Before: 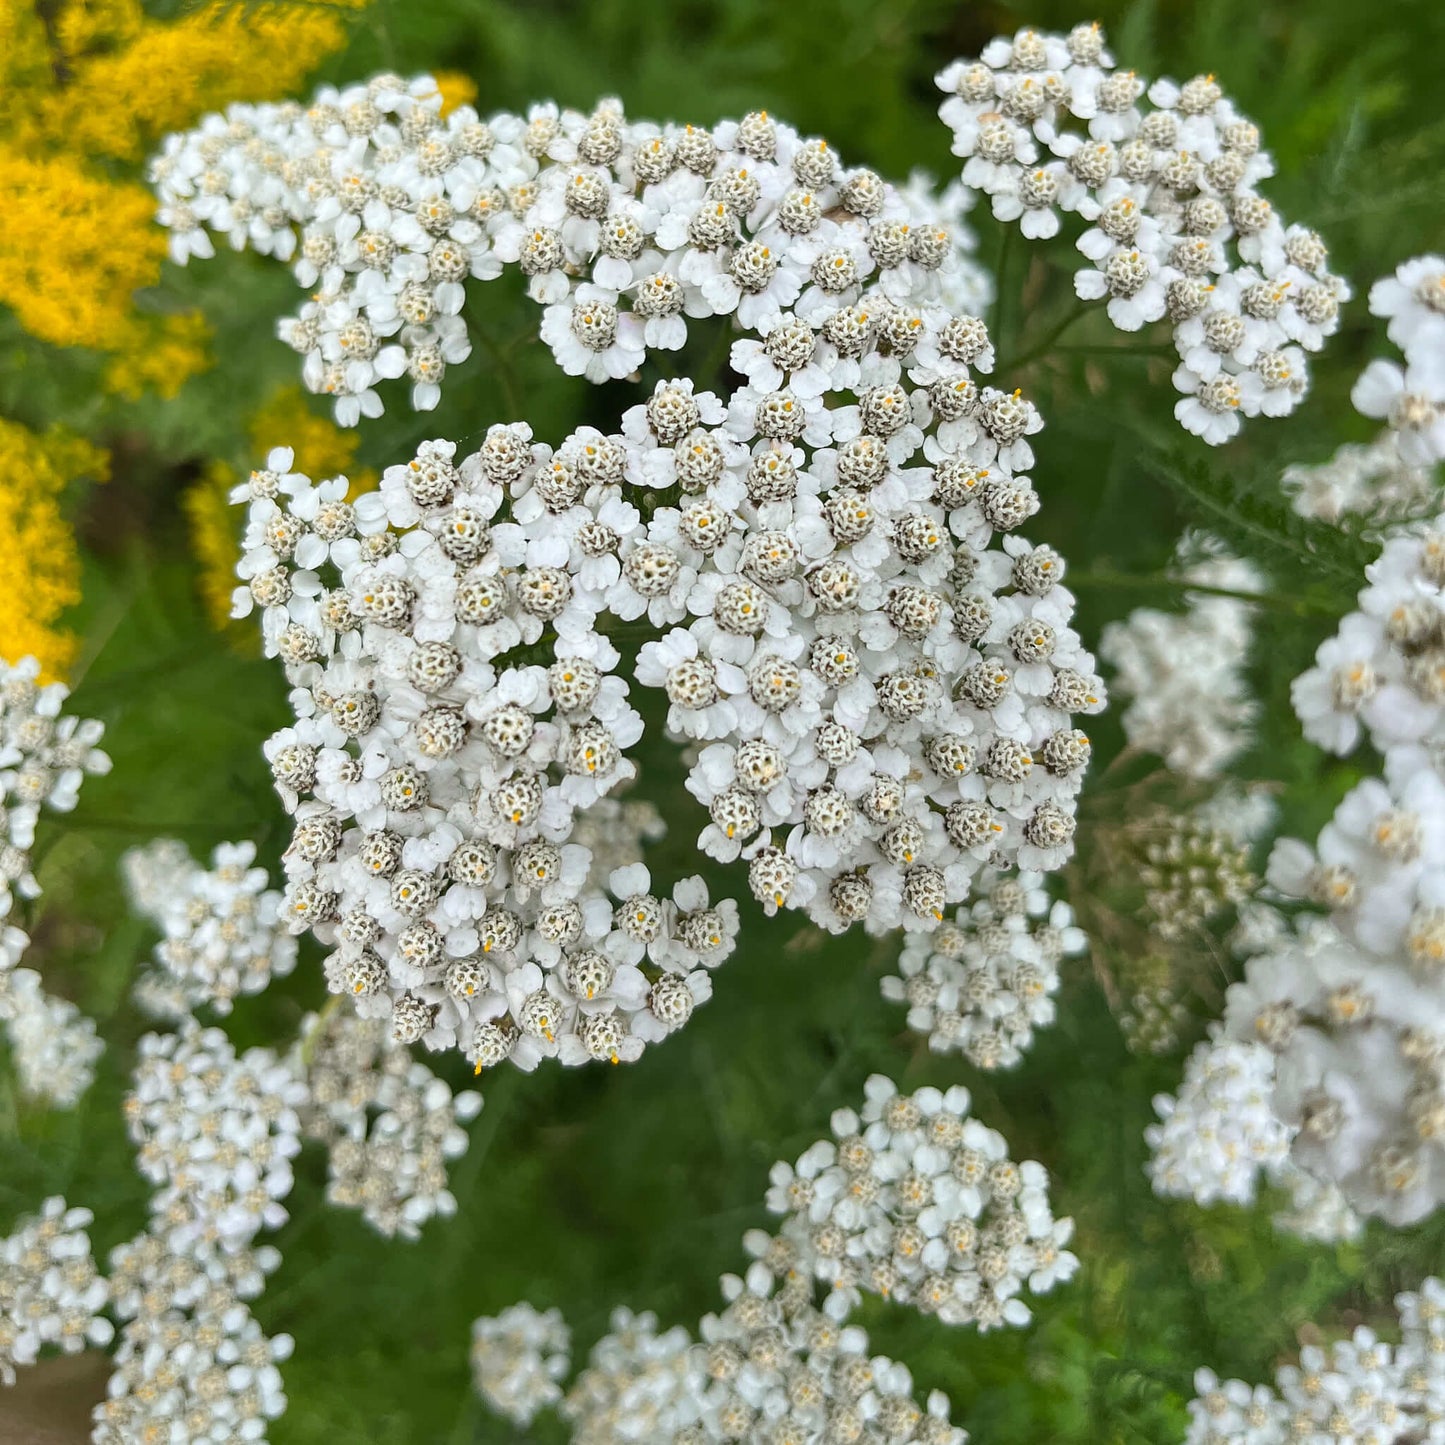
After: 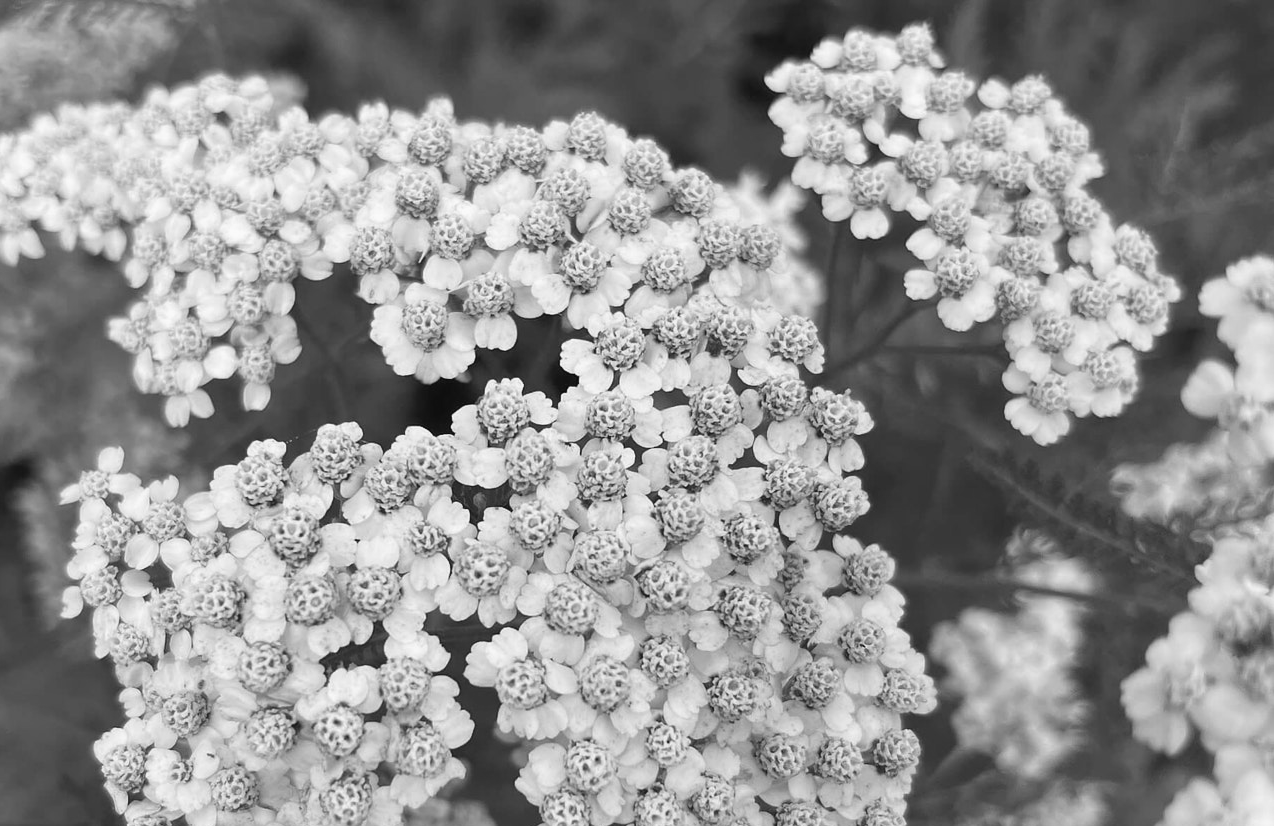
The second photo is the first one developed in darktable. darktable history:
contrast equalizer: octaves 7, y [[0.502, 0.505, 0.512, 0.529, 0.564, 0.588], [0.5 ×6], [0.502, 0.505, 0.512, 0.529, 0.564, 0.588], [0, 0.001, 0.001, 0.004, 0.008, 0.011], [0, 0.001, 0.001, 0.004, 0.008, 0.011]], mix -1
monochrome: on, module defaults
crop and rotate: left 11.812%, bottom 42.776%
